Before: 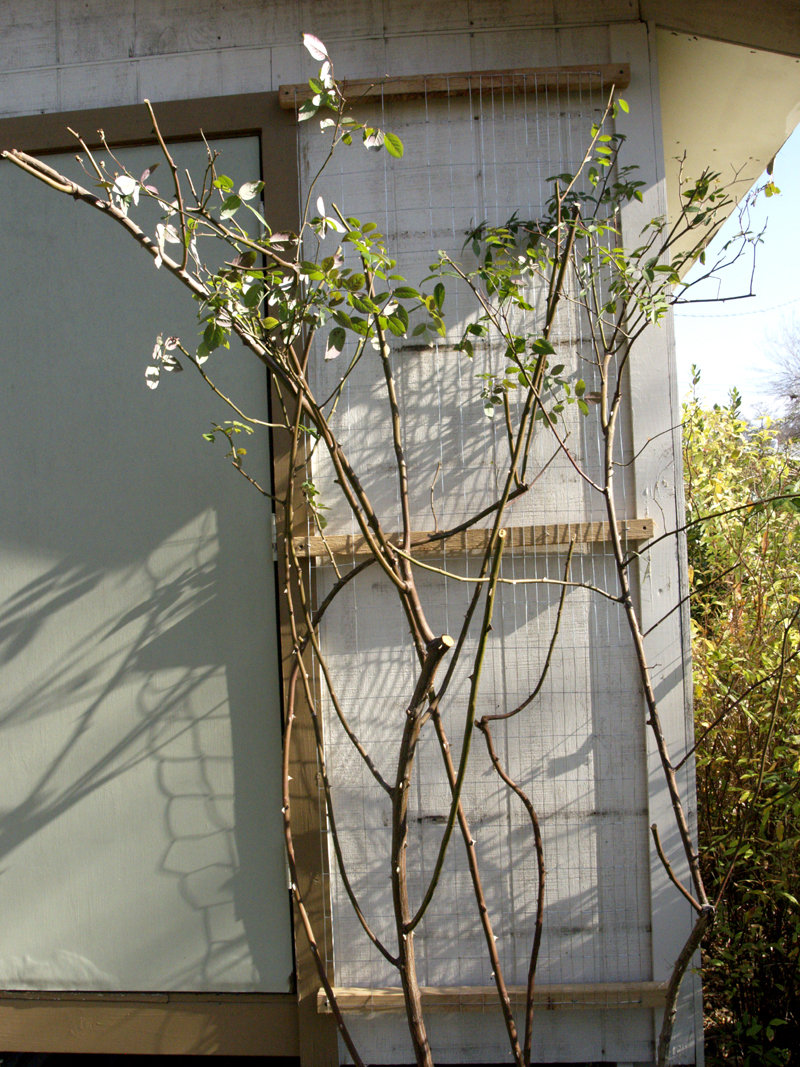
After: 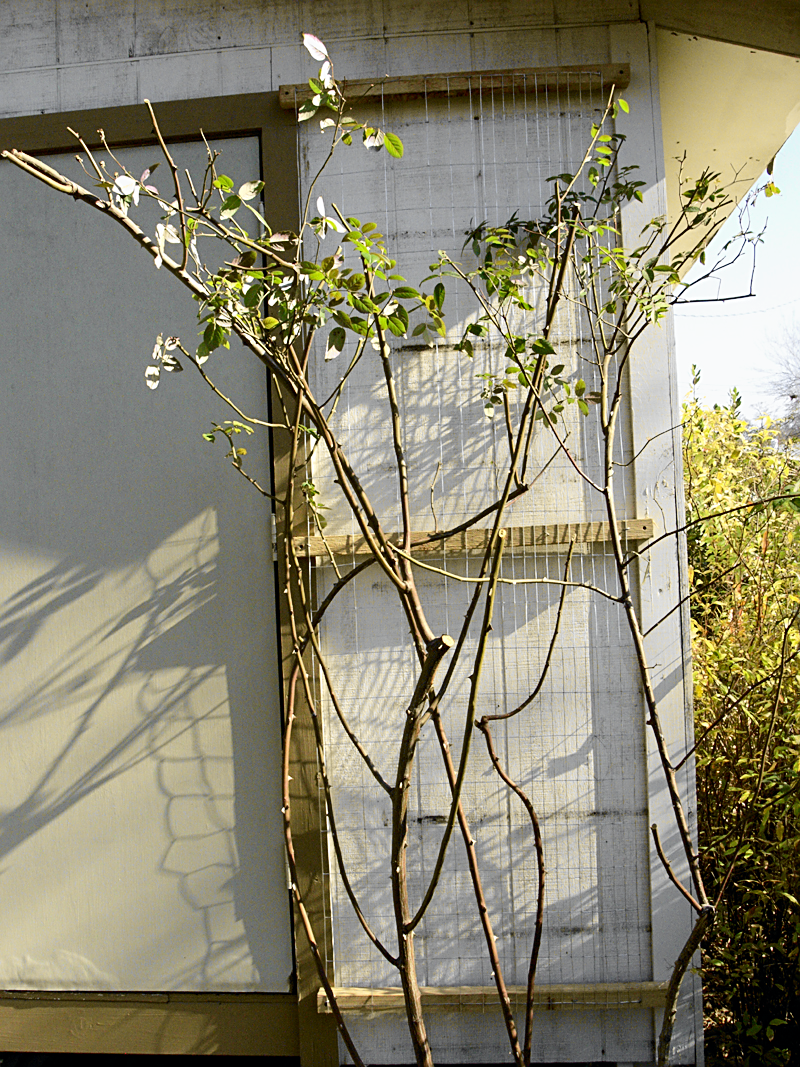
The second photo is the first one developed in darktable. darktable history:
tone curve: curves: ch0 [(0, 0) (0.071, 0.047) (0.266, 0.26) (0.483, 0.554) (0.753, 0.811) (1, 0.983)]; ch1 [(0, 0) (0.346, 0.307) (0.408, 0.387) (0.463, 0.465) (0.482, 0.493) (0.502, 0.499) (0.517, 0.502) (0.55, 0.548) (0.597, 0.61) (0.651, 0.698) (1, 1)]; ch2 [(0, 0) (0.346, 0.34) (0.434, 0.46) (0.485, 0.494) (0.5, 0.498) (0.517, 0.506) (0.526, 0.545) (0.583, 0.61) (0.625, 0.659) (1, 1)], color space Lab, independent channels, preserve colors none
sharpen: on, module defaults
